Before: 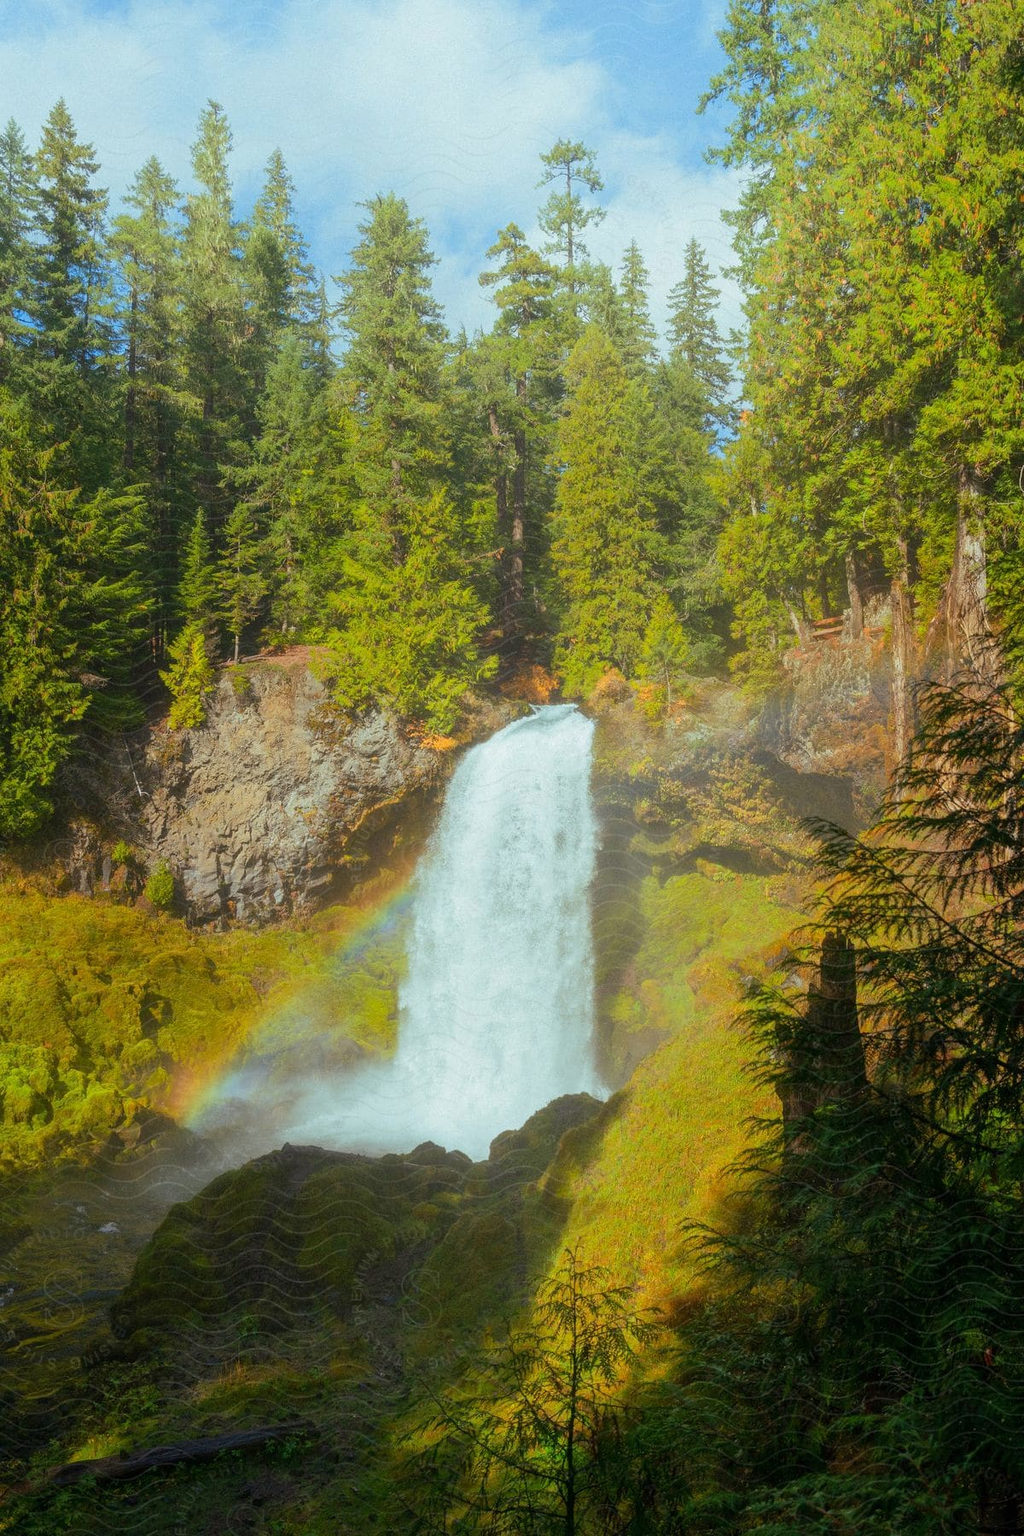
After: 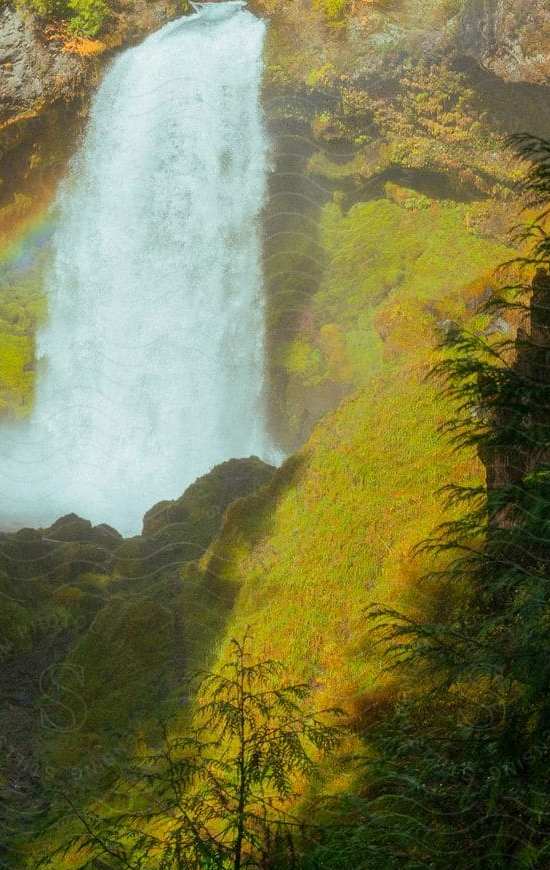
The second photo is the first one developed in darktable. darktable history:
crop: left 35.976%, top 45.819%, right 18.162%, bottom 5.807%
white balance: red 1, blue 1
